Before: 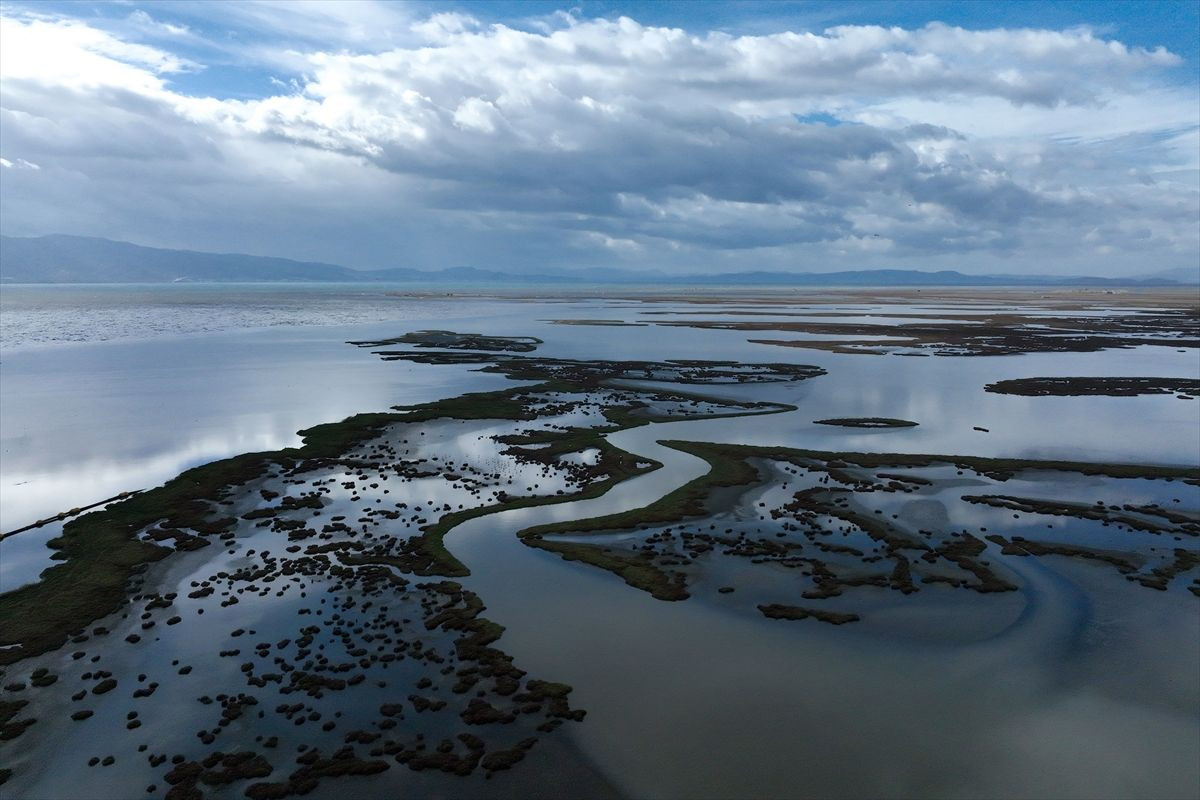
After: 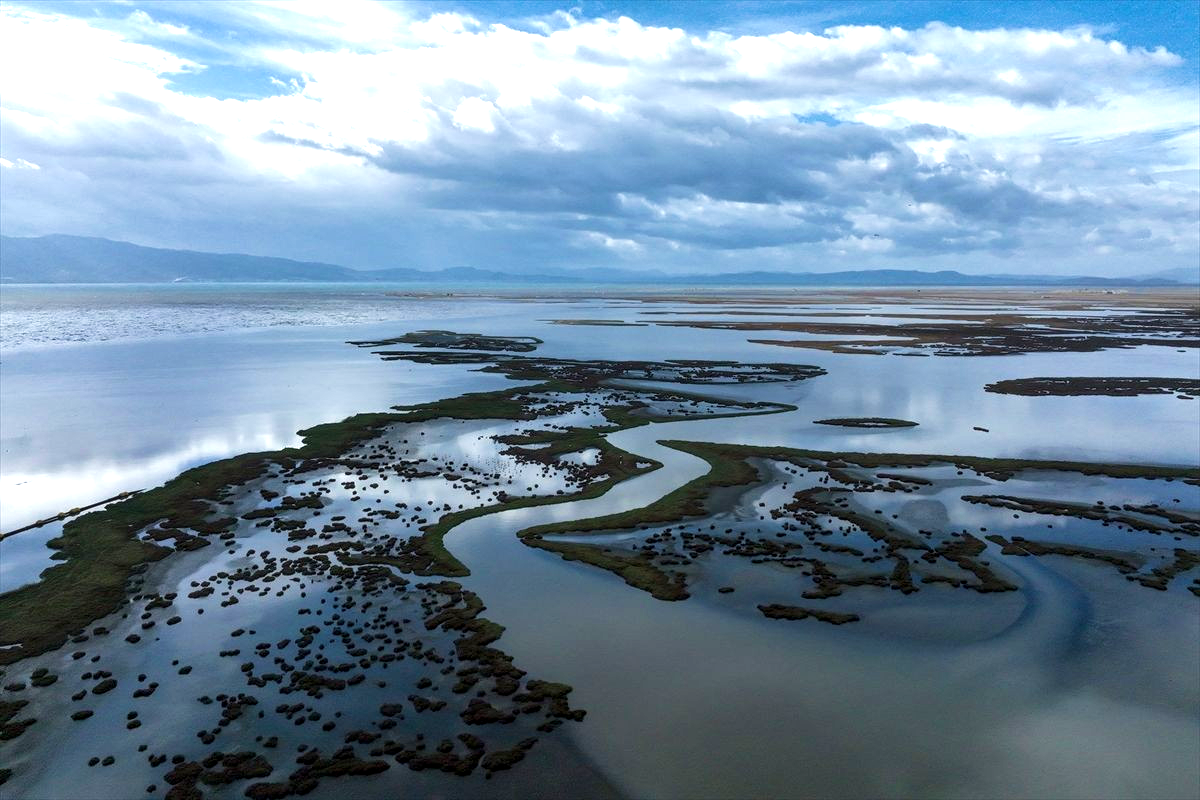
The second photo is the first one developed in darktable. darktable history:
exposure: exposure 0.609 EV, compensate highlight preservation false
local contrast: on, module defaults
velvia: on, module defaults
